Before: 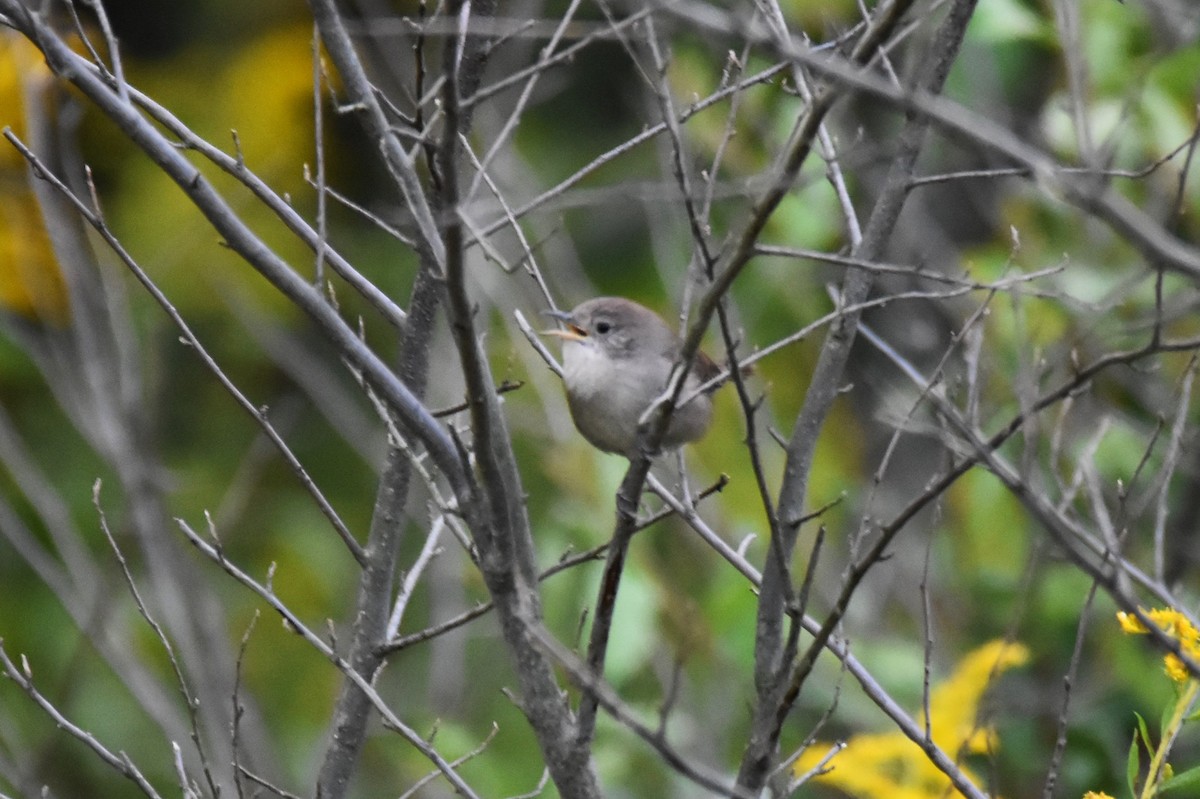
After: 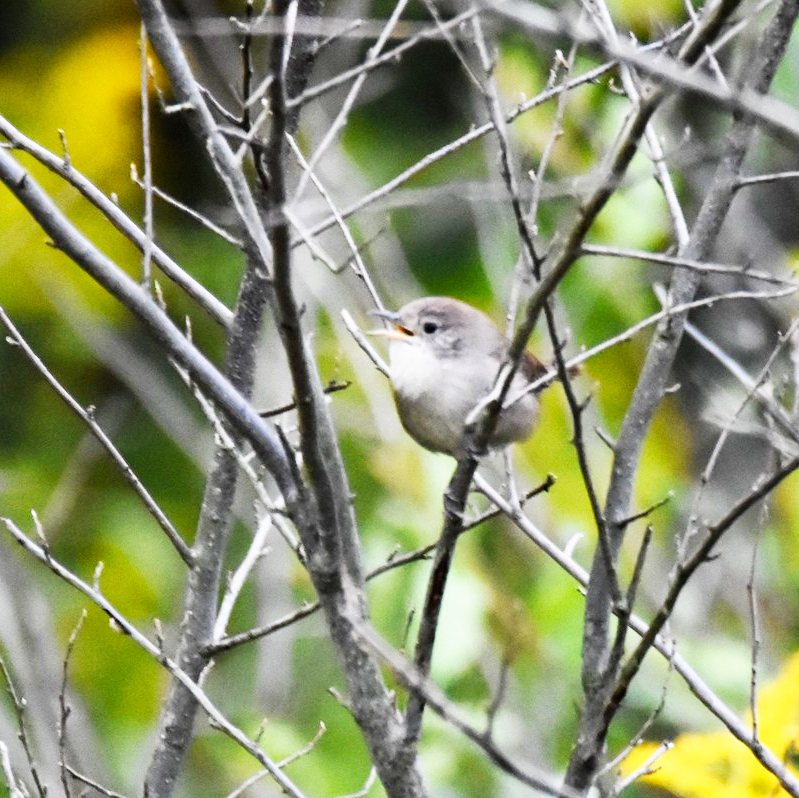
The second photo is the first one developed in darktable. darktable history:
exposure: black level correction 0.002, compensate highlight preservation false
base curve: curves: ch0 [(0, 0) (0.007, 0.004) (0.027, 0.03) (0.046, 0.07) (0.207, 0.54) (0.442, 0.872) (0.673, 0.972) (1, 1)], preserve colors none
crop and rotate: left 14.436%, right 18.898%
